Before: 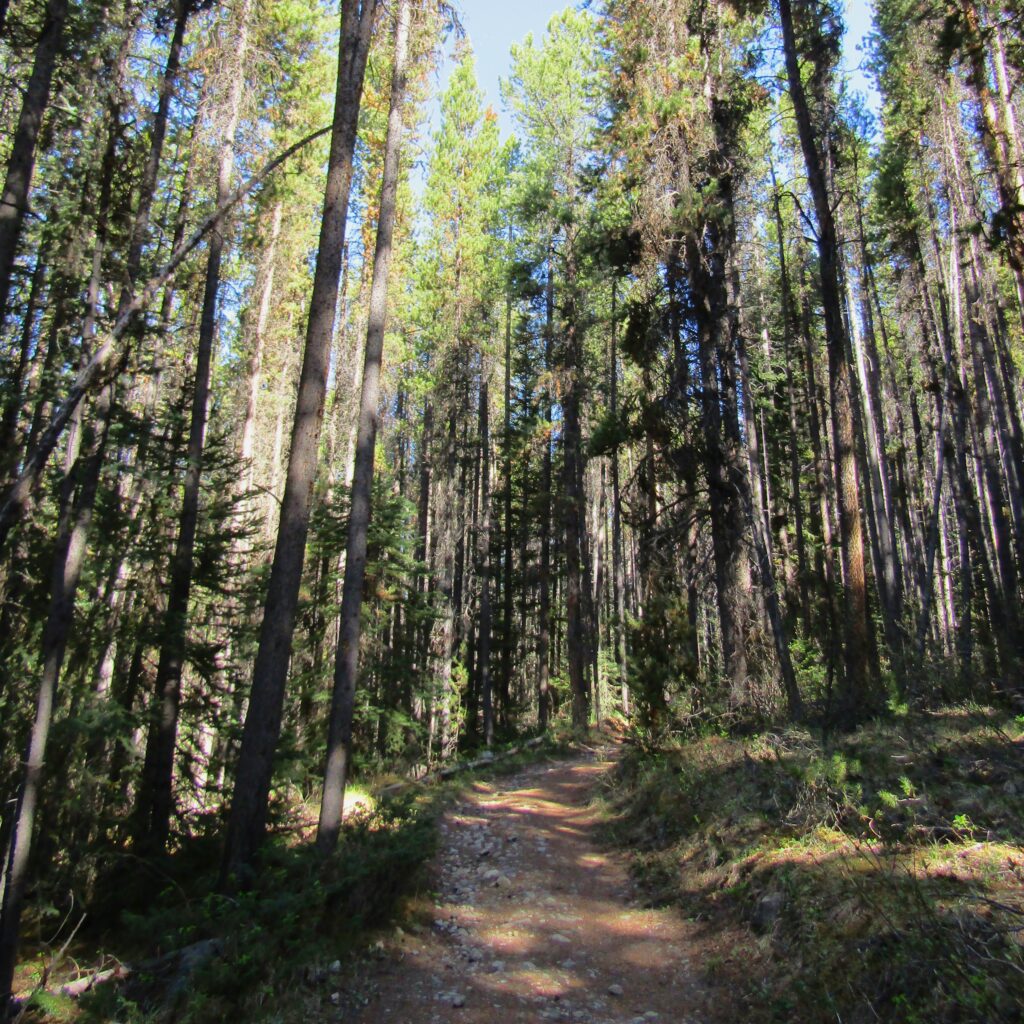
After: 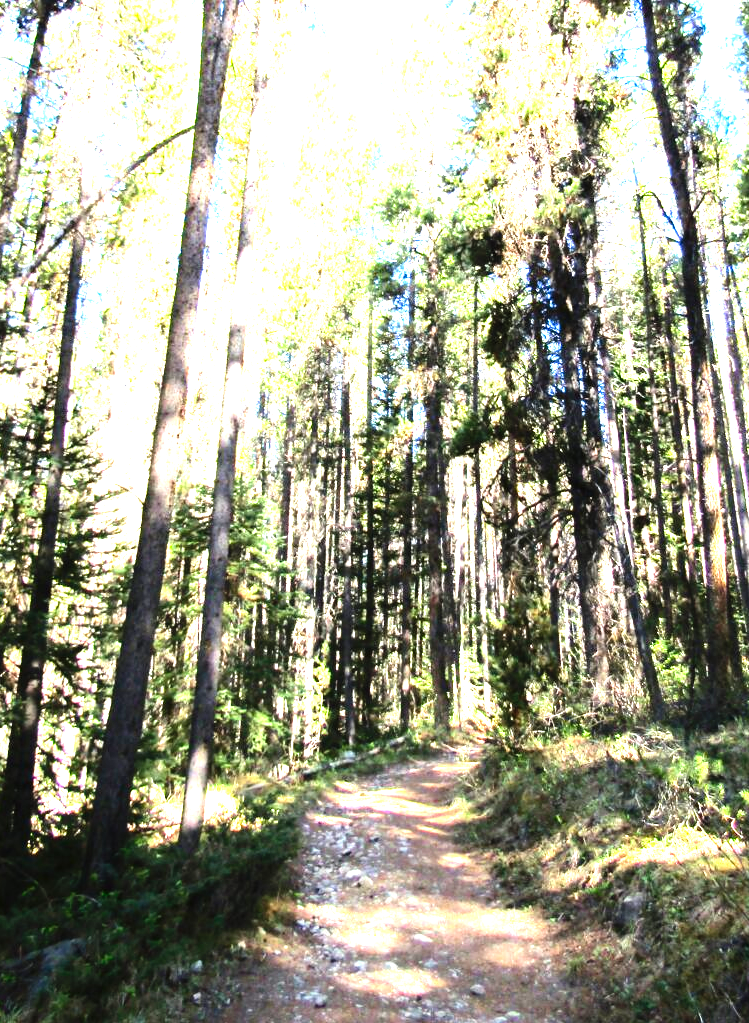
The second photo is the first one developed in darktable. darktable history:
tone equalizer: -8 EV -0.389 EV, -7 EV -0.426 EV, -6 EV -0.36 EV, -5 EV -0.225 EV, -3 EV 0.253 EV, -2 EV 0.319 EV, -1 EV 0.403 EV, +0 EV 0.394 EV
levels: black 0.064%, levels [0, 0.281, 0.562]
crop: left 13.528%, top 0%, right 13.31%
